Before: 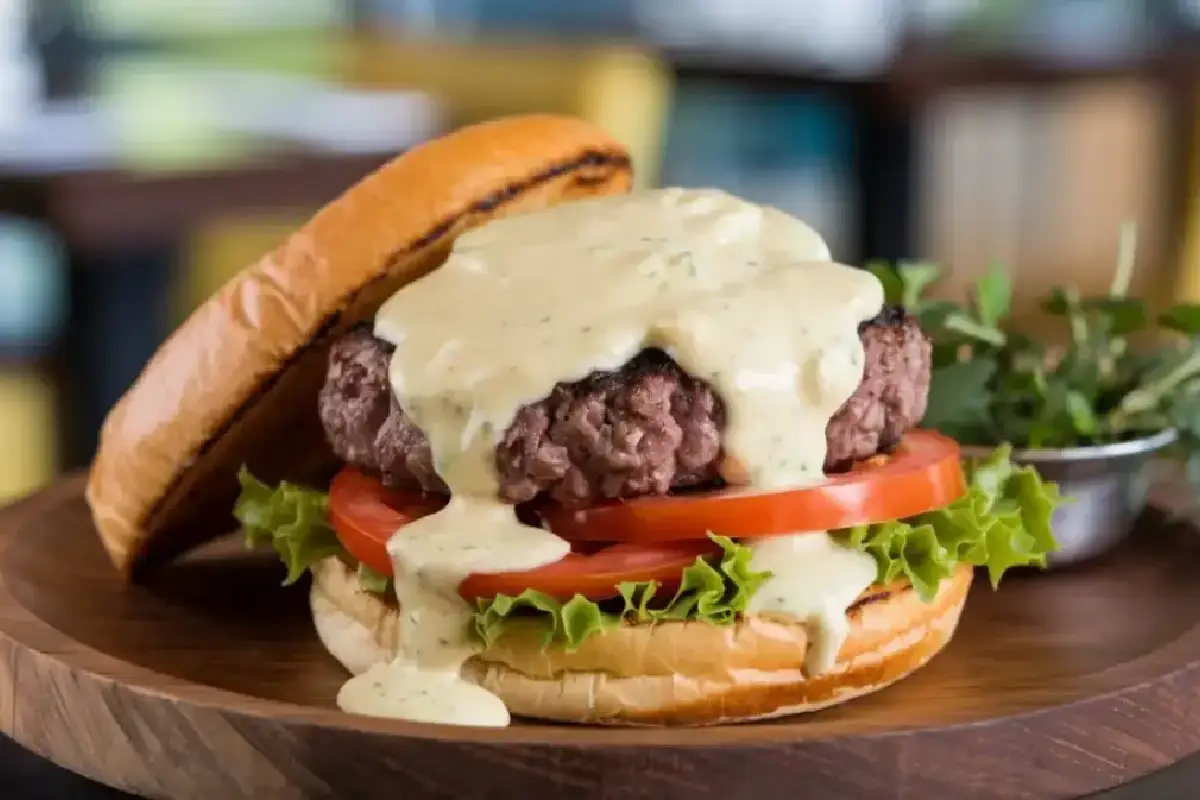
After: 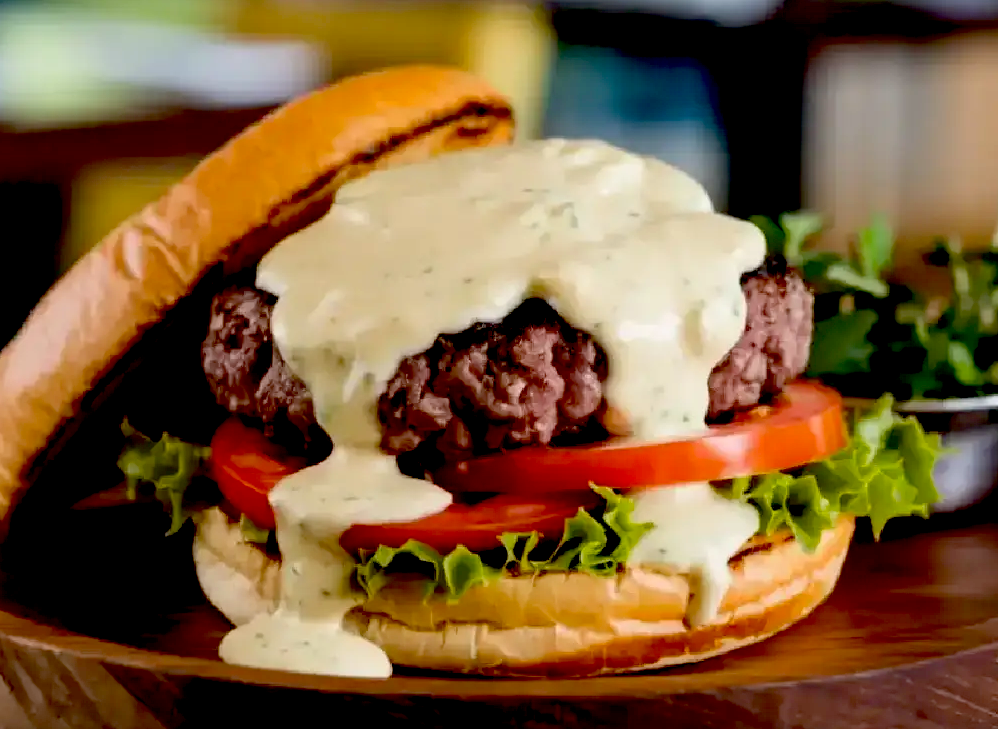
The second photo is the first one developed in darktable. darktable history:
exposure: black level correction 0.057, compensate highlight preservation false
crop: left 9.838%, top 6.211%, right 6.985%, bottom 2.579%
